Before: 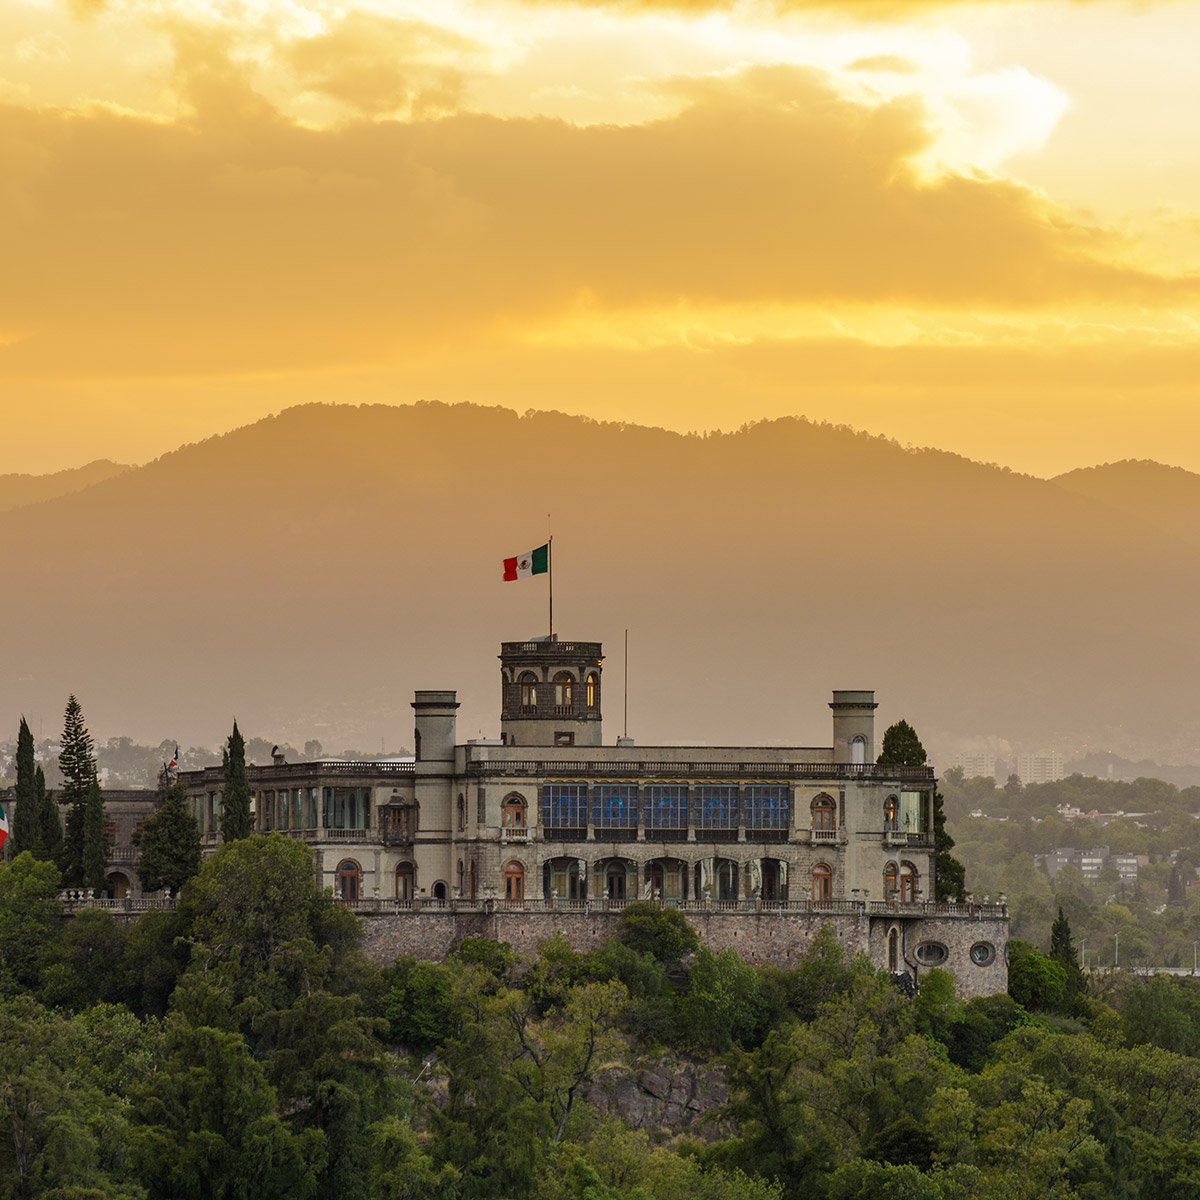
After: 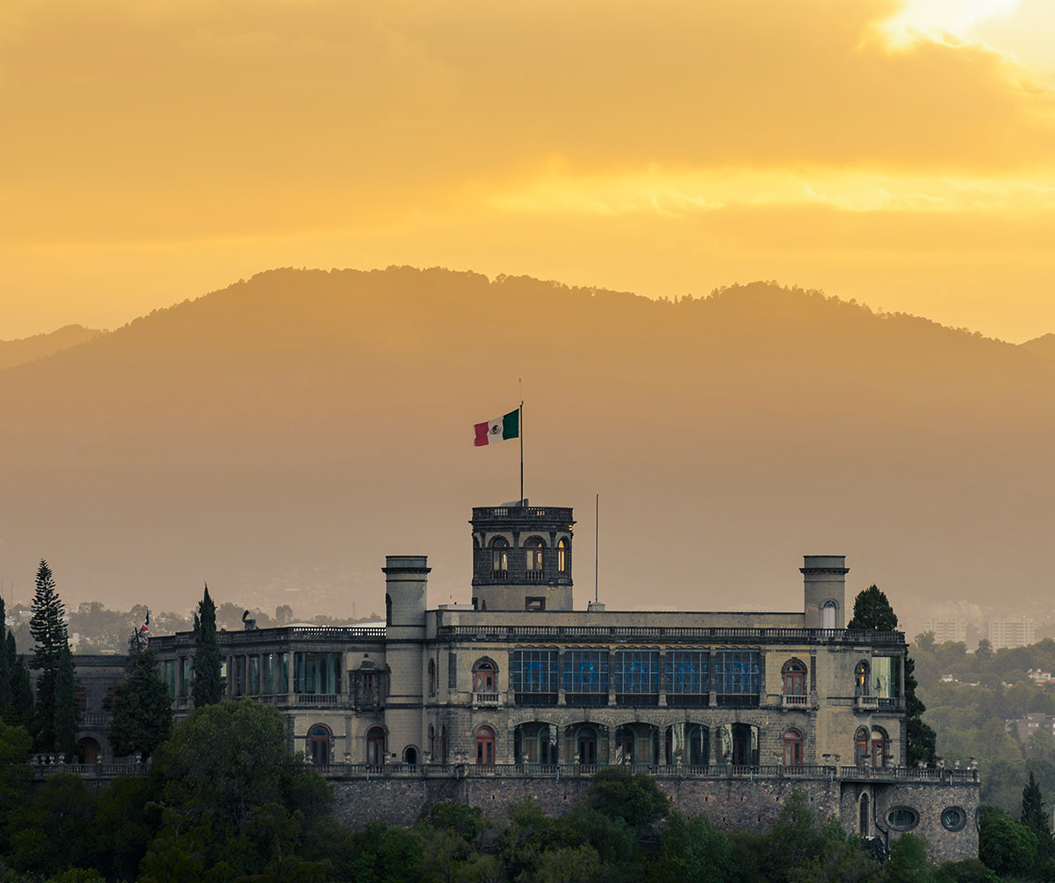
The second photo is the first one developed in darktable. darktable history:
crop and rotate: left 2.425%, top 11.305%, right 9.6%, bottom 15.08%
split-toning: shadows › hue 216°, shadows › saturation 1, highlights › hue 57.6°, balance -33.4
shadows and highlights: shadows -70, highlights 35, soften with gaussian
